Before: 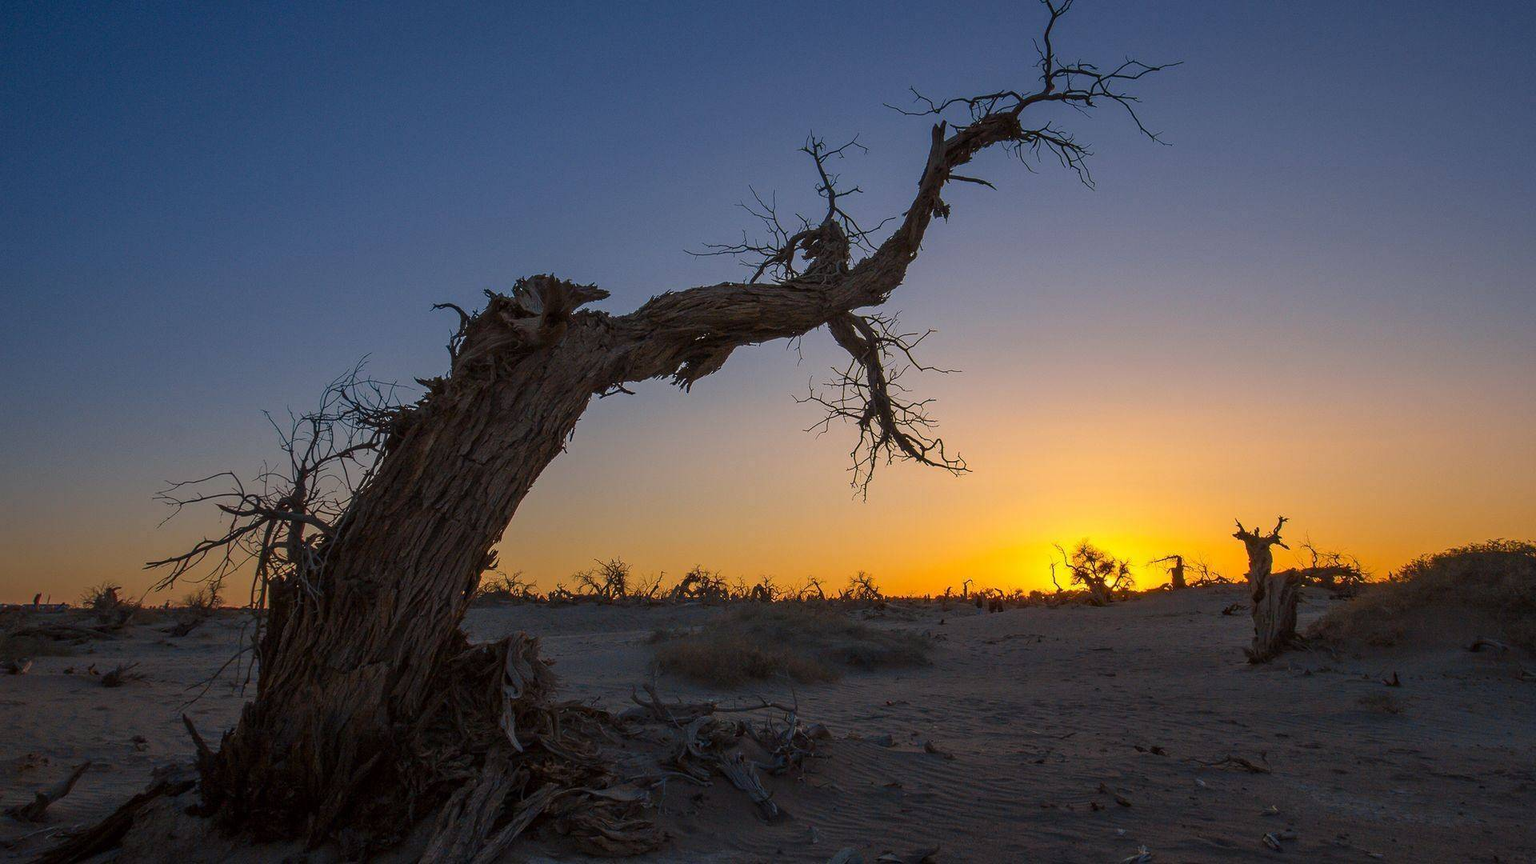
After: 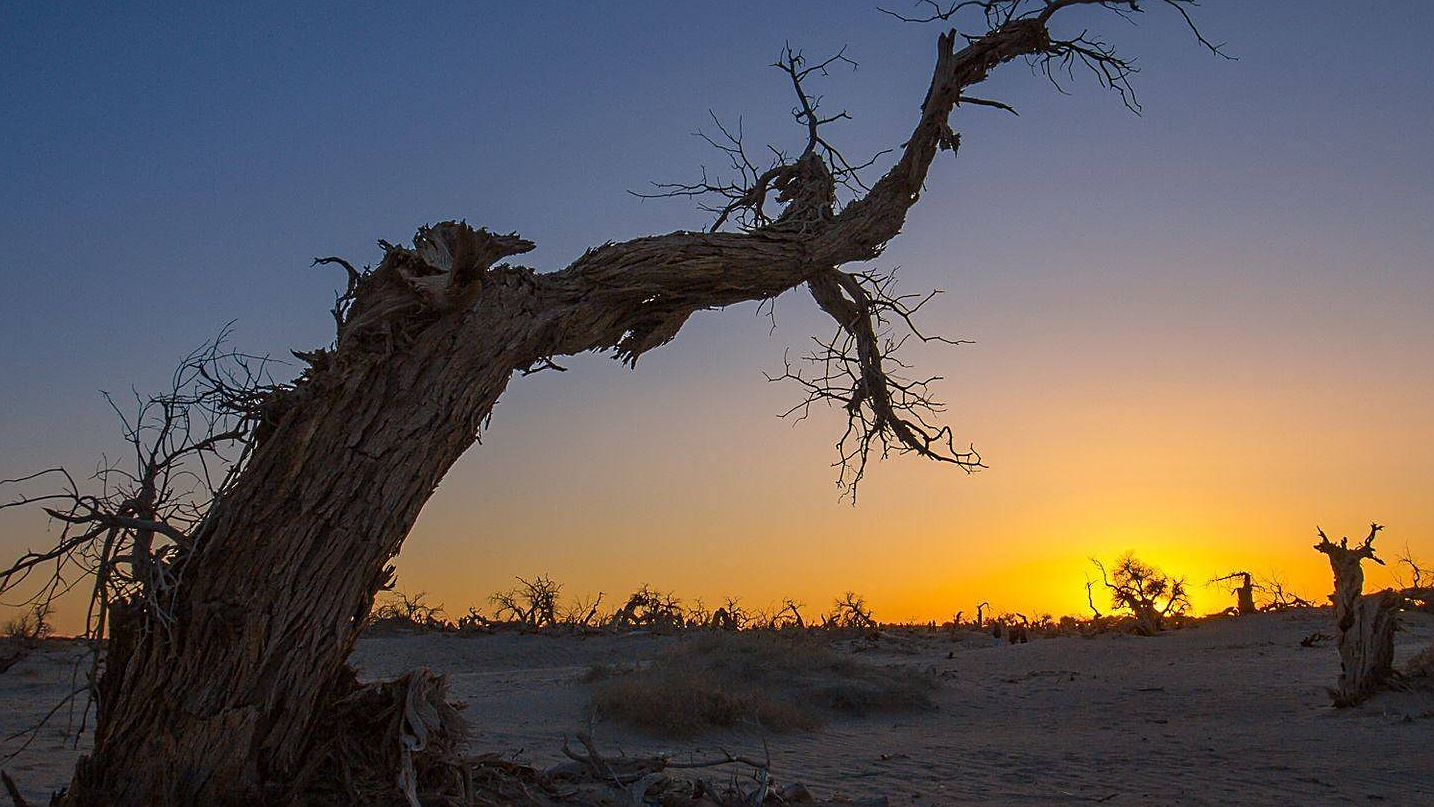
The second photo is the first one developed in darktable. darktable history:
crop and rotate: left 11.831%, top 11.346%, right 13.429%, bottom 13.899%
sharpen: on, module defaults
